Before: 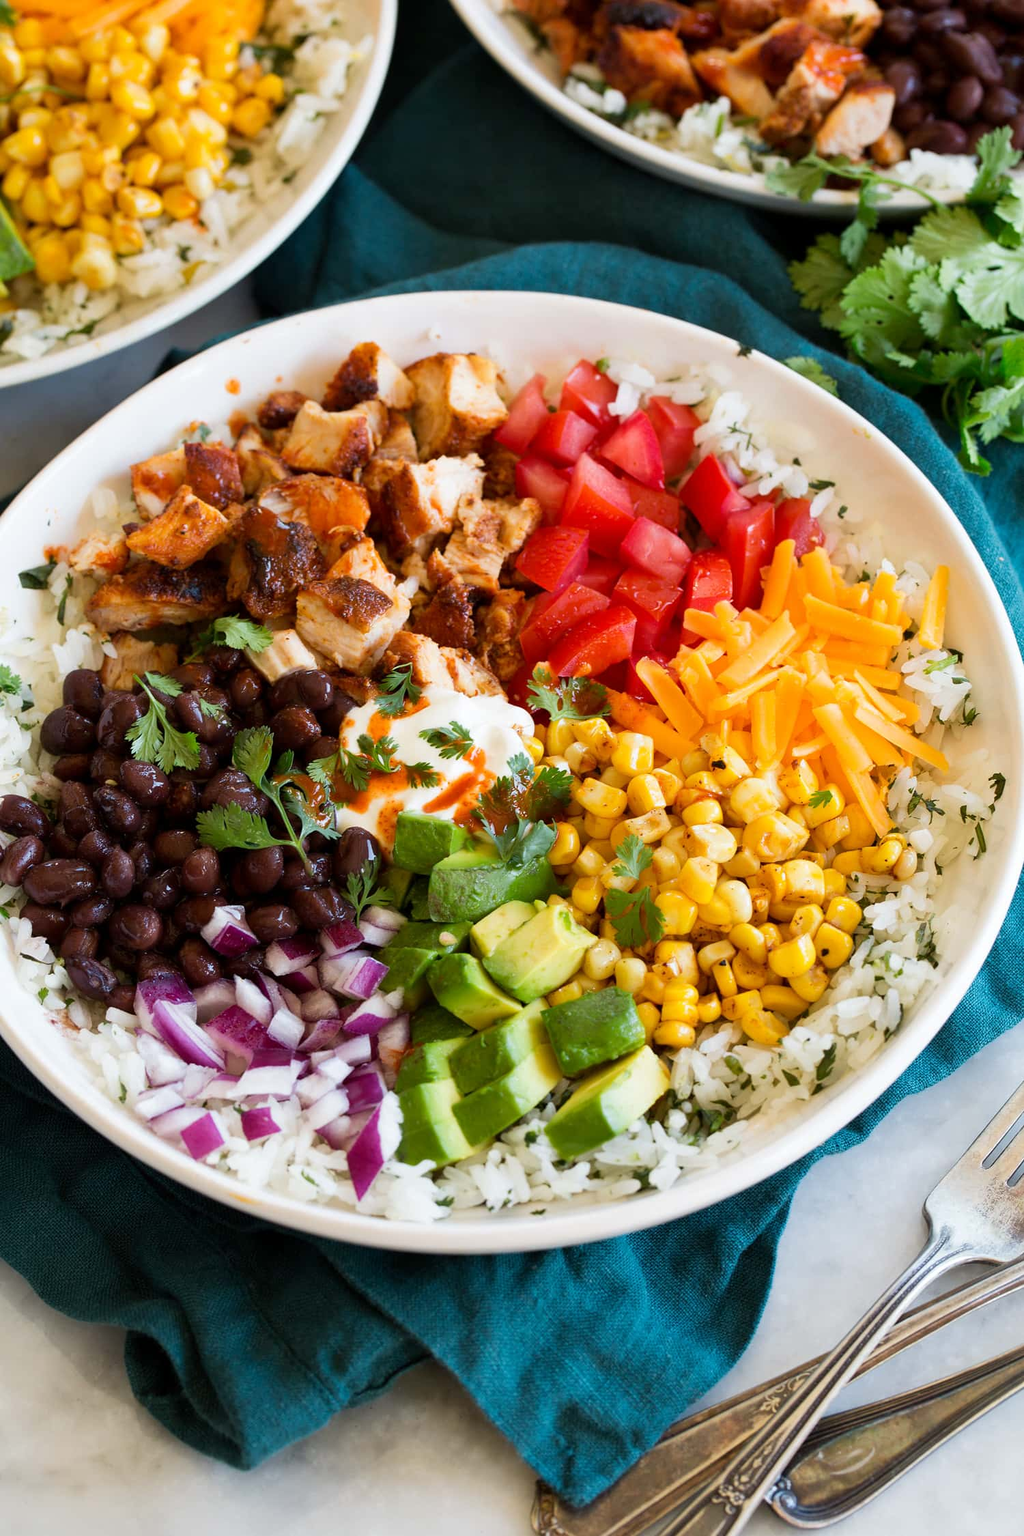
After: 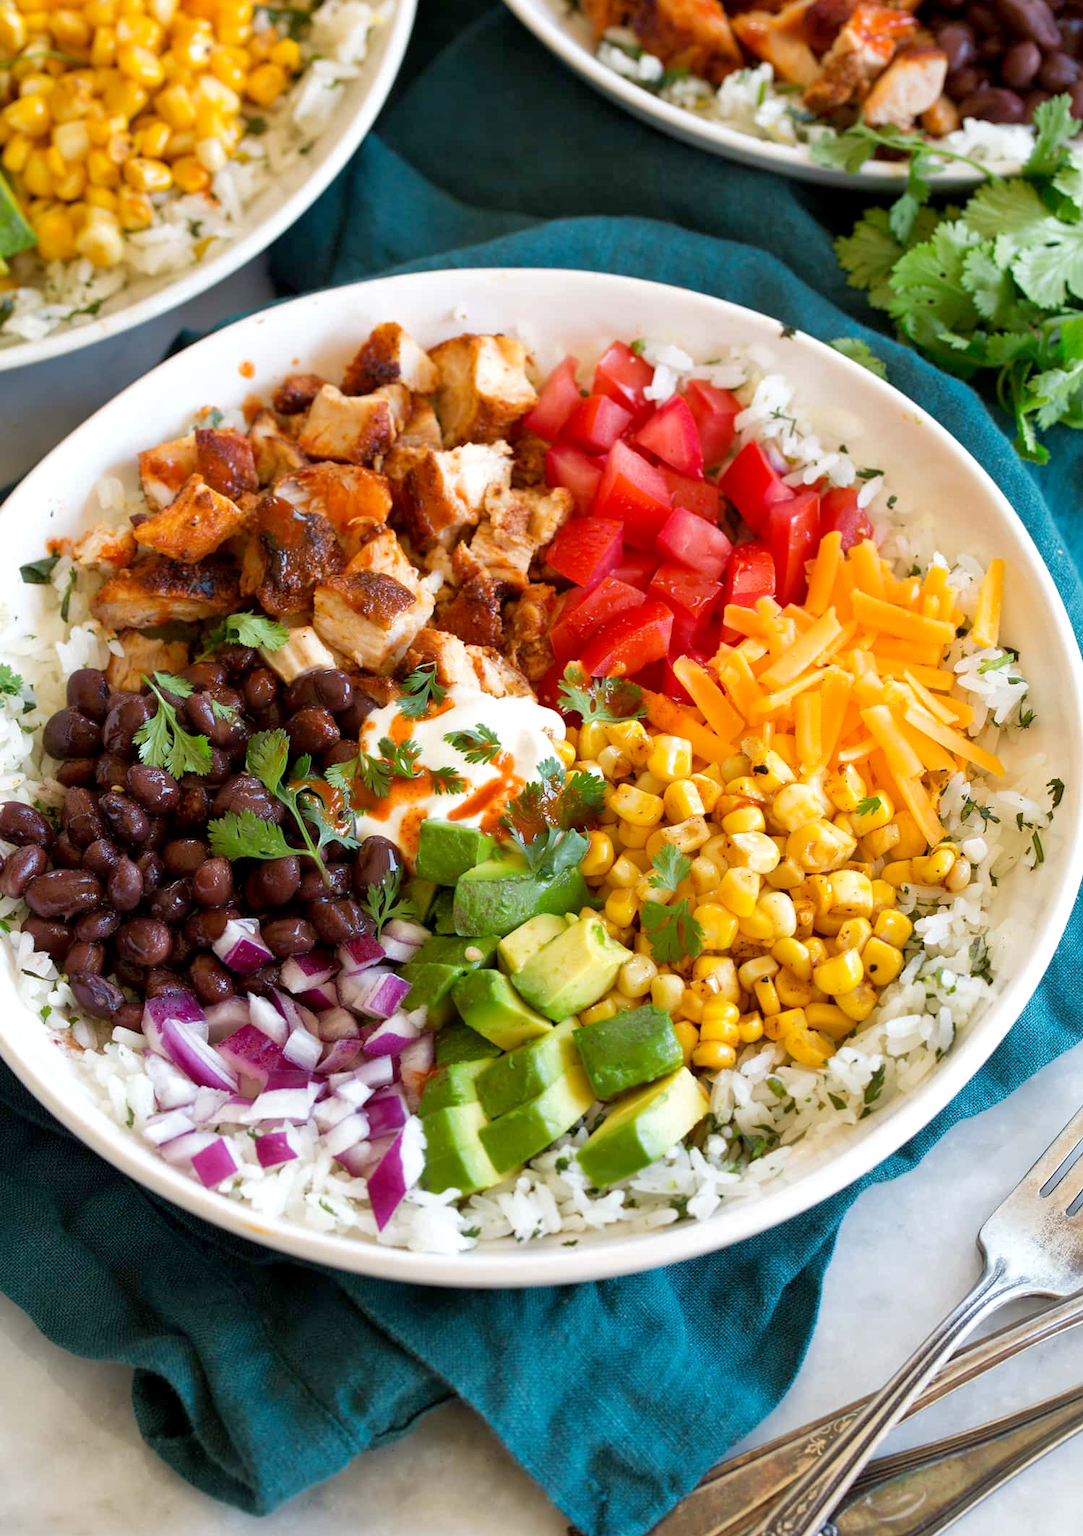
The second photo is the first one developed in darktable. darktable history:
tone equalizer: -8 EV 0.25 EV, -7 EV 0.417 EV, -6 EV 0.417 EV, -5 EV 0.25 EV, -3 EV -0.25 EV, -2 EV -0.417 EV, -1 EV -0.417 EV, +0 EV -0.25 EV, edges refinement/feathering 500, mask exposure compensation -1.57 EV, preserve details guided filter
exposure: black level correction 0.001, exposure 0.5 EV, compensate exposure bias true, compensate highlight preservation false
crop and rotate: top 2.479%, bottom 3.018%
